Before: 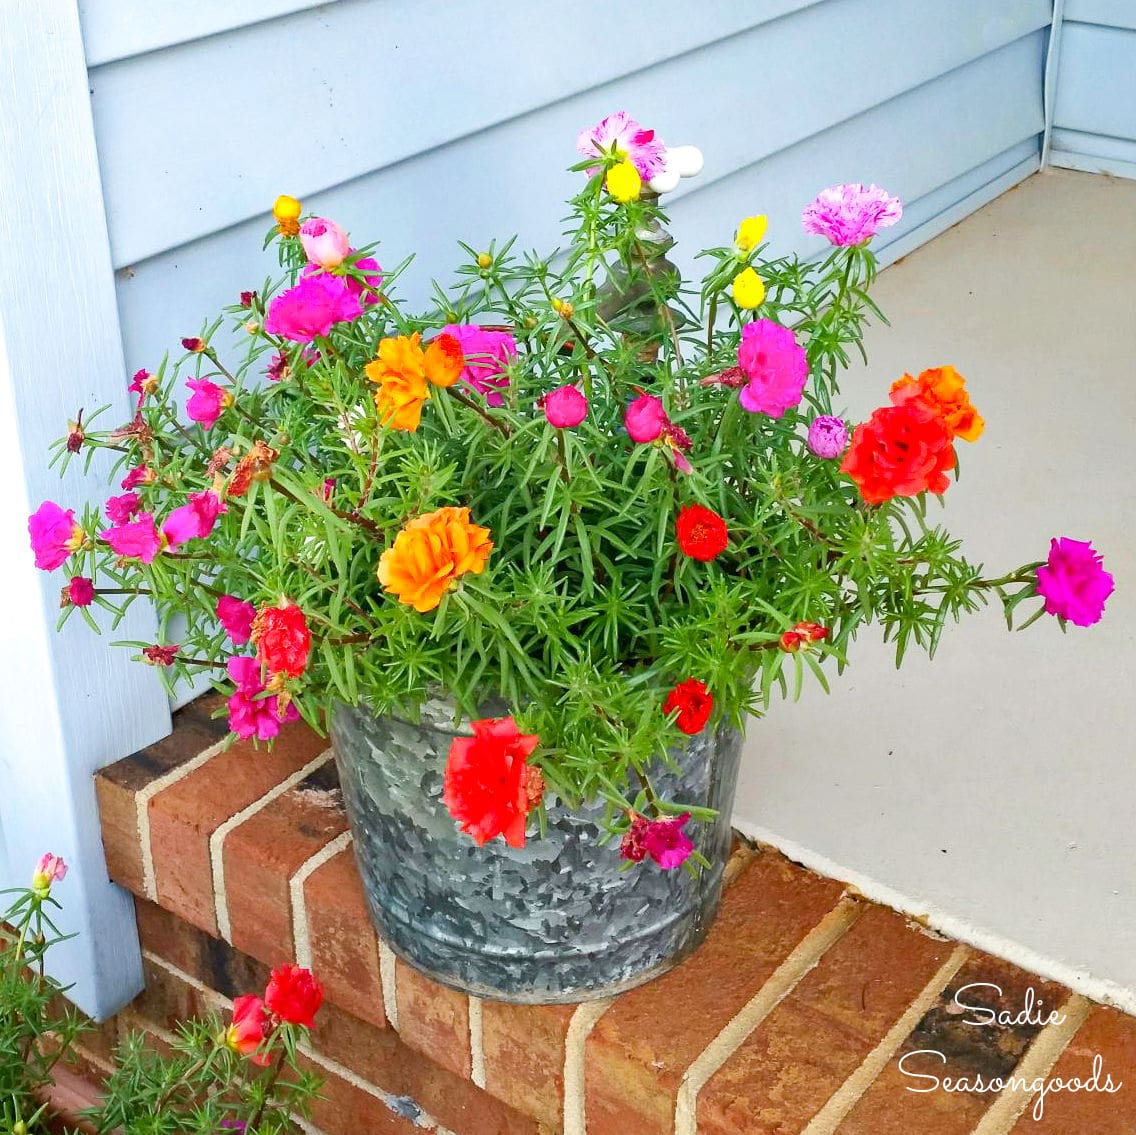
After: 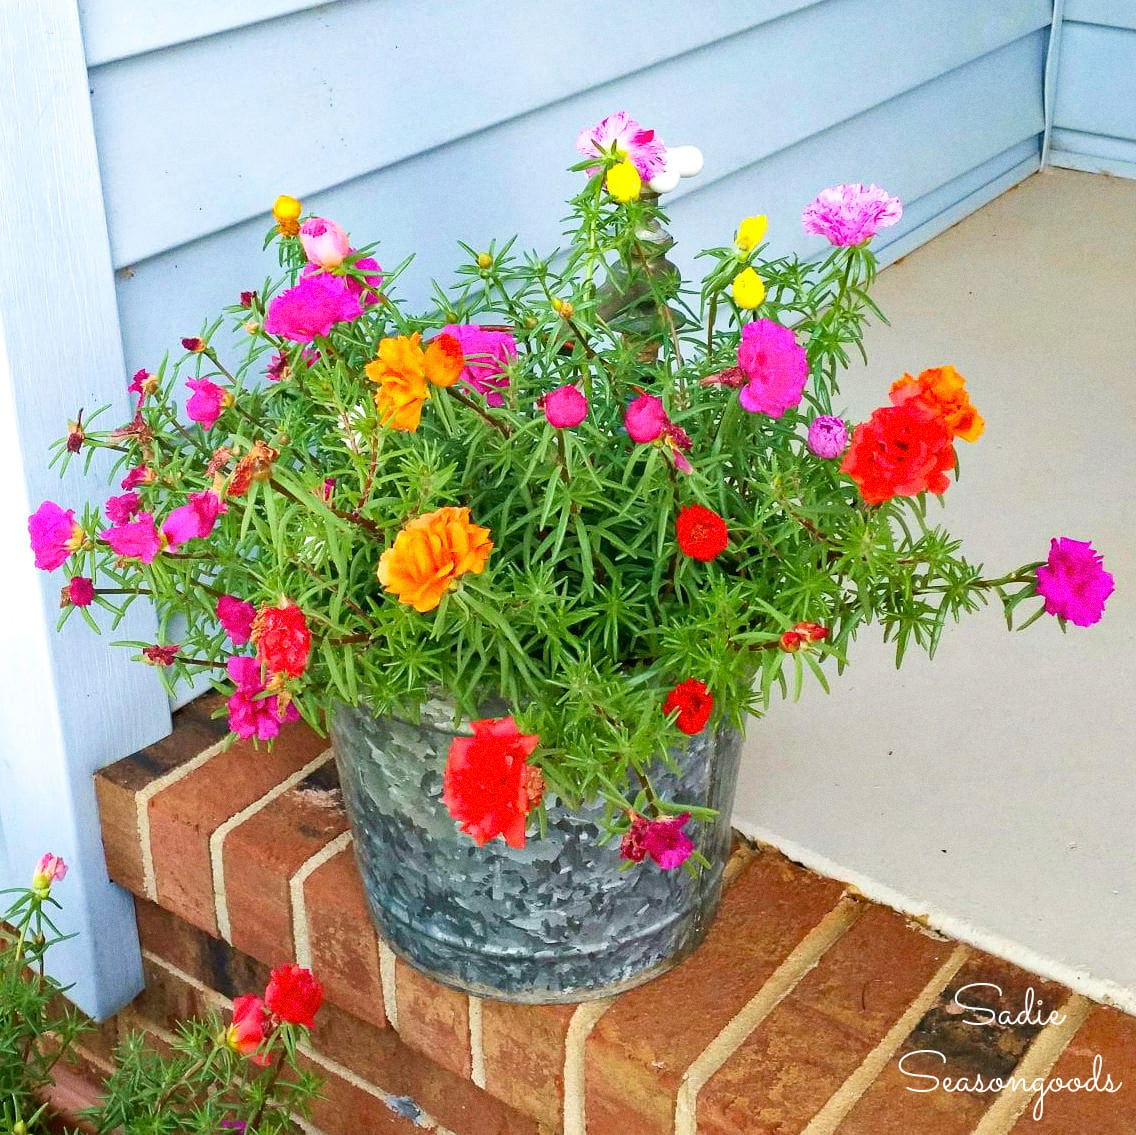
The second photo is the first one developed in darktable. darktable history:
velvia: on, module defaults
grain: coarseness 0.09 ISO
